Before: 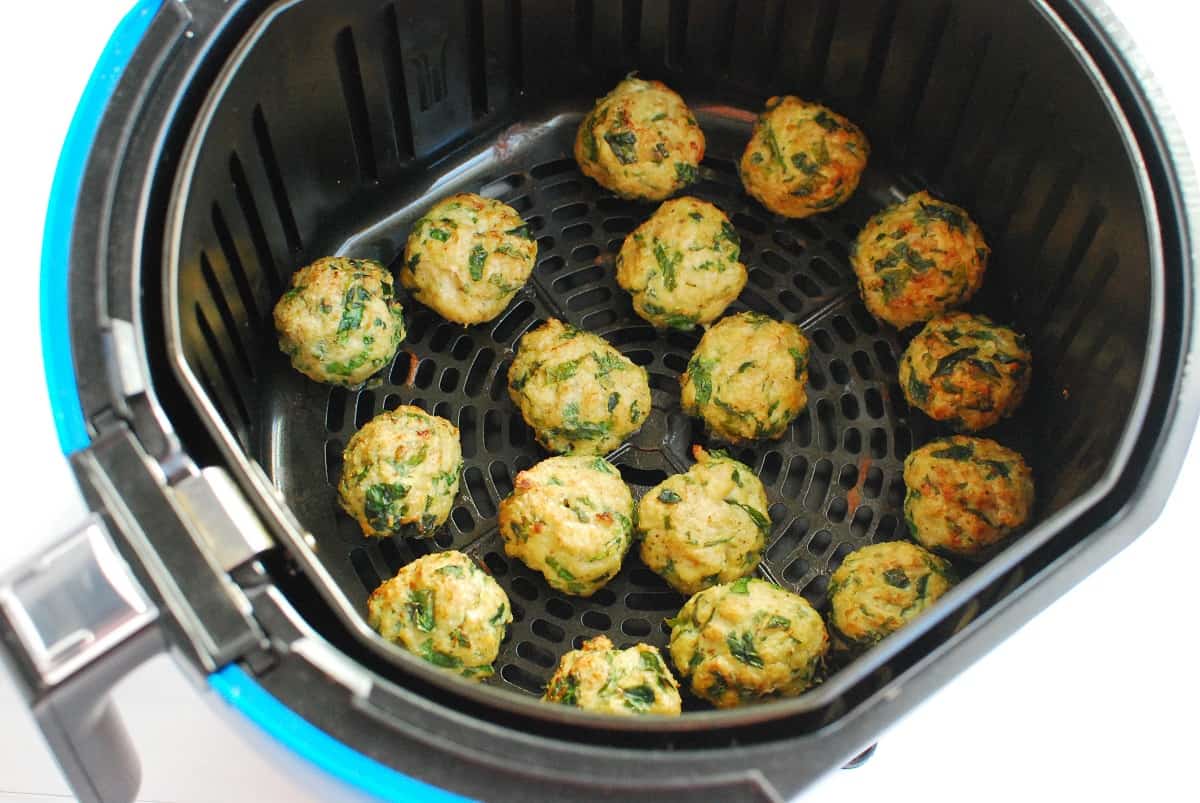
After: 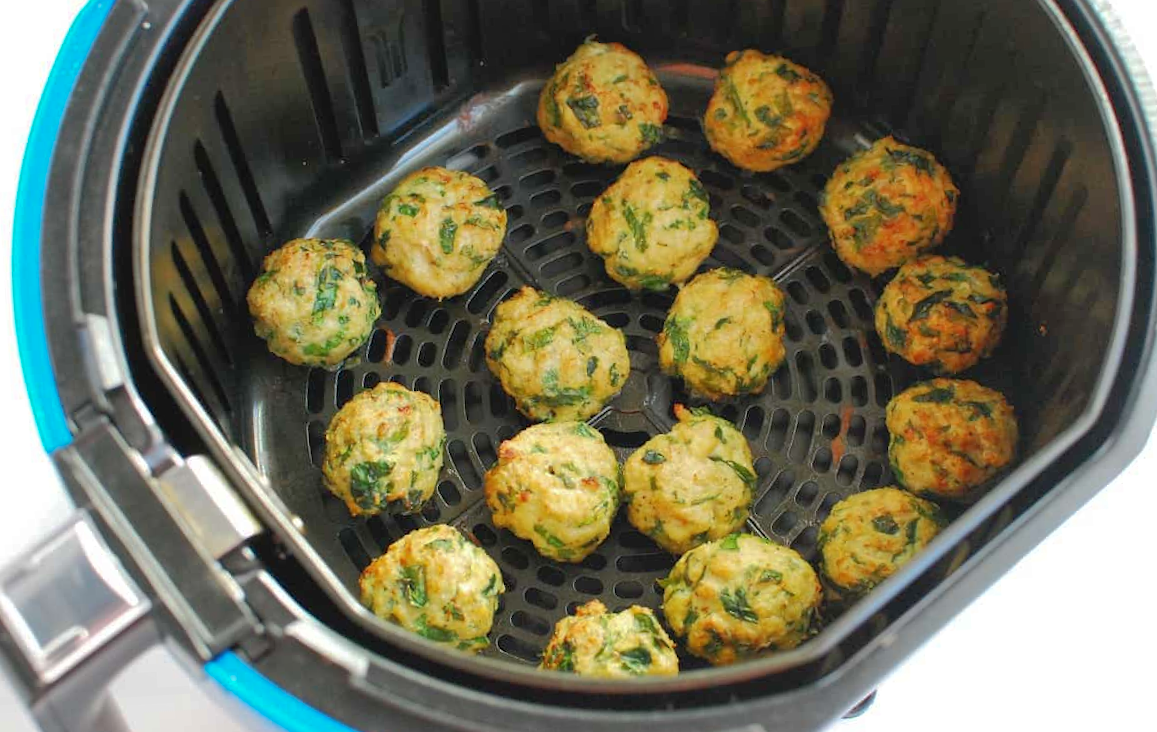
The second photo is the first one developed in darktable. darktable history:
shadows and highlights: on, module defaults
rotate and perspective: rotation -3.52°, crop left 0.036, crop right 0.964, crop top 0.081, crop bottom 0.919
